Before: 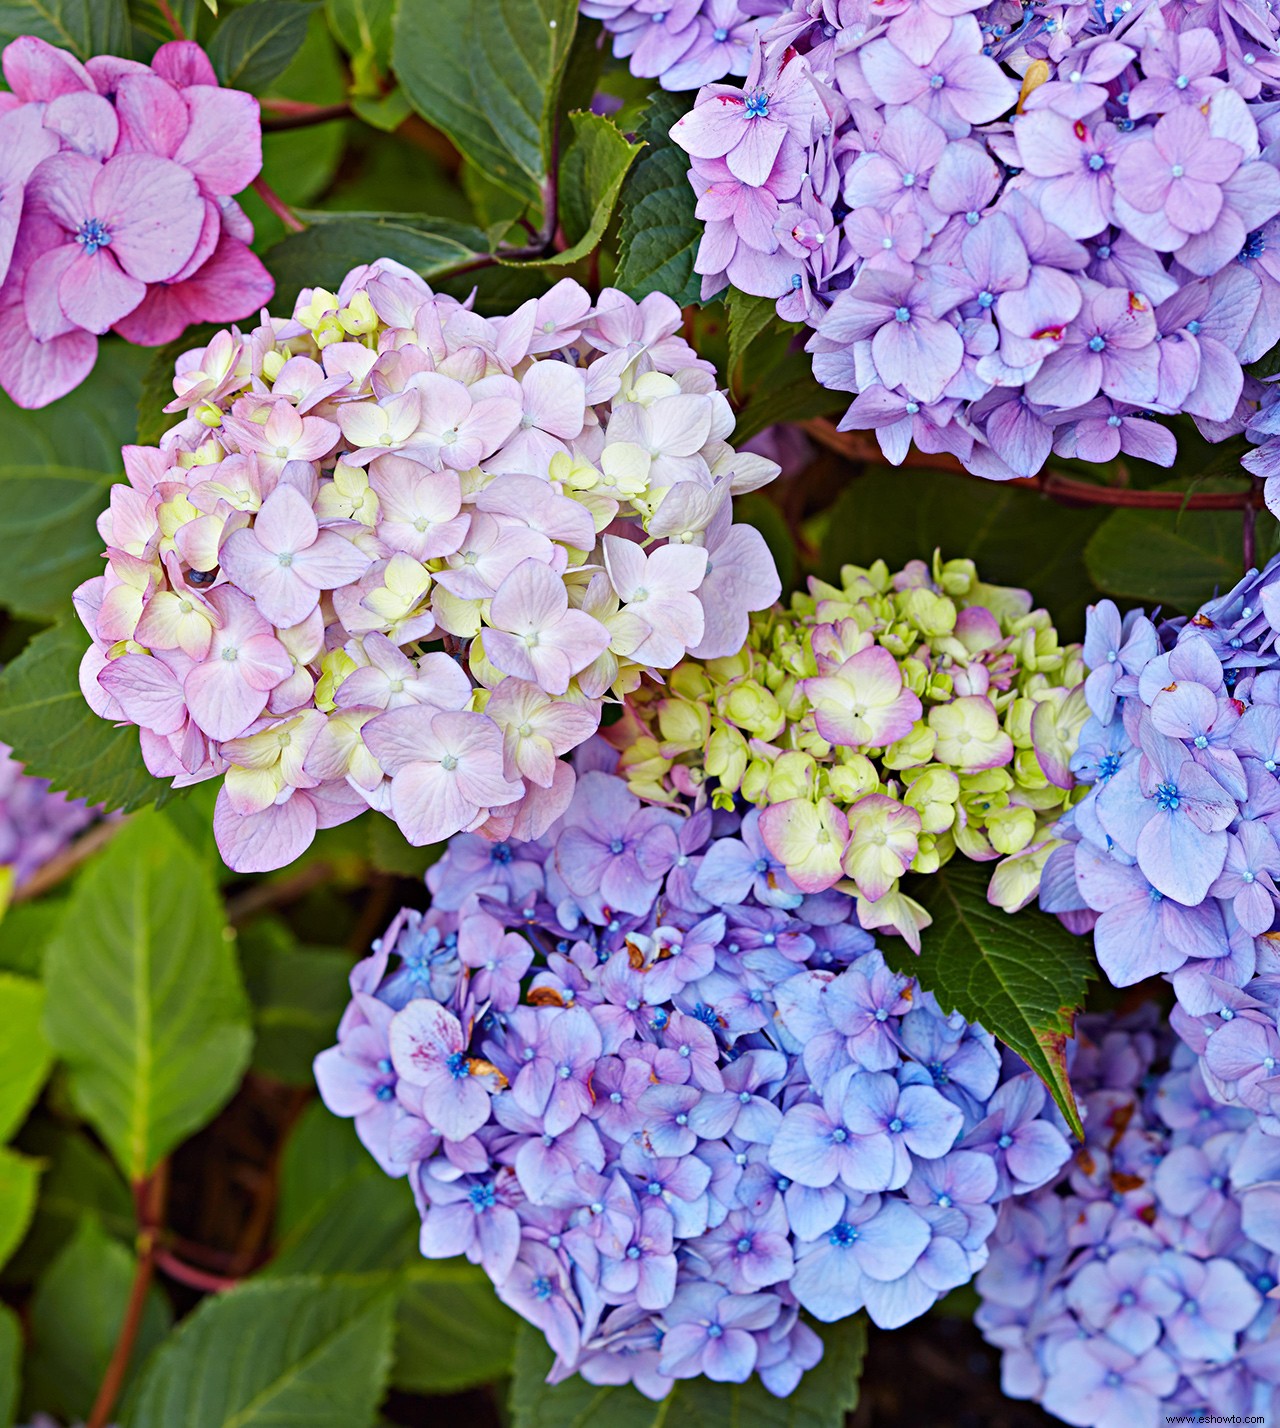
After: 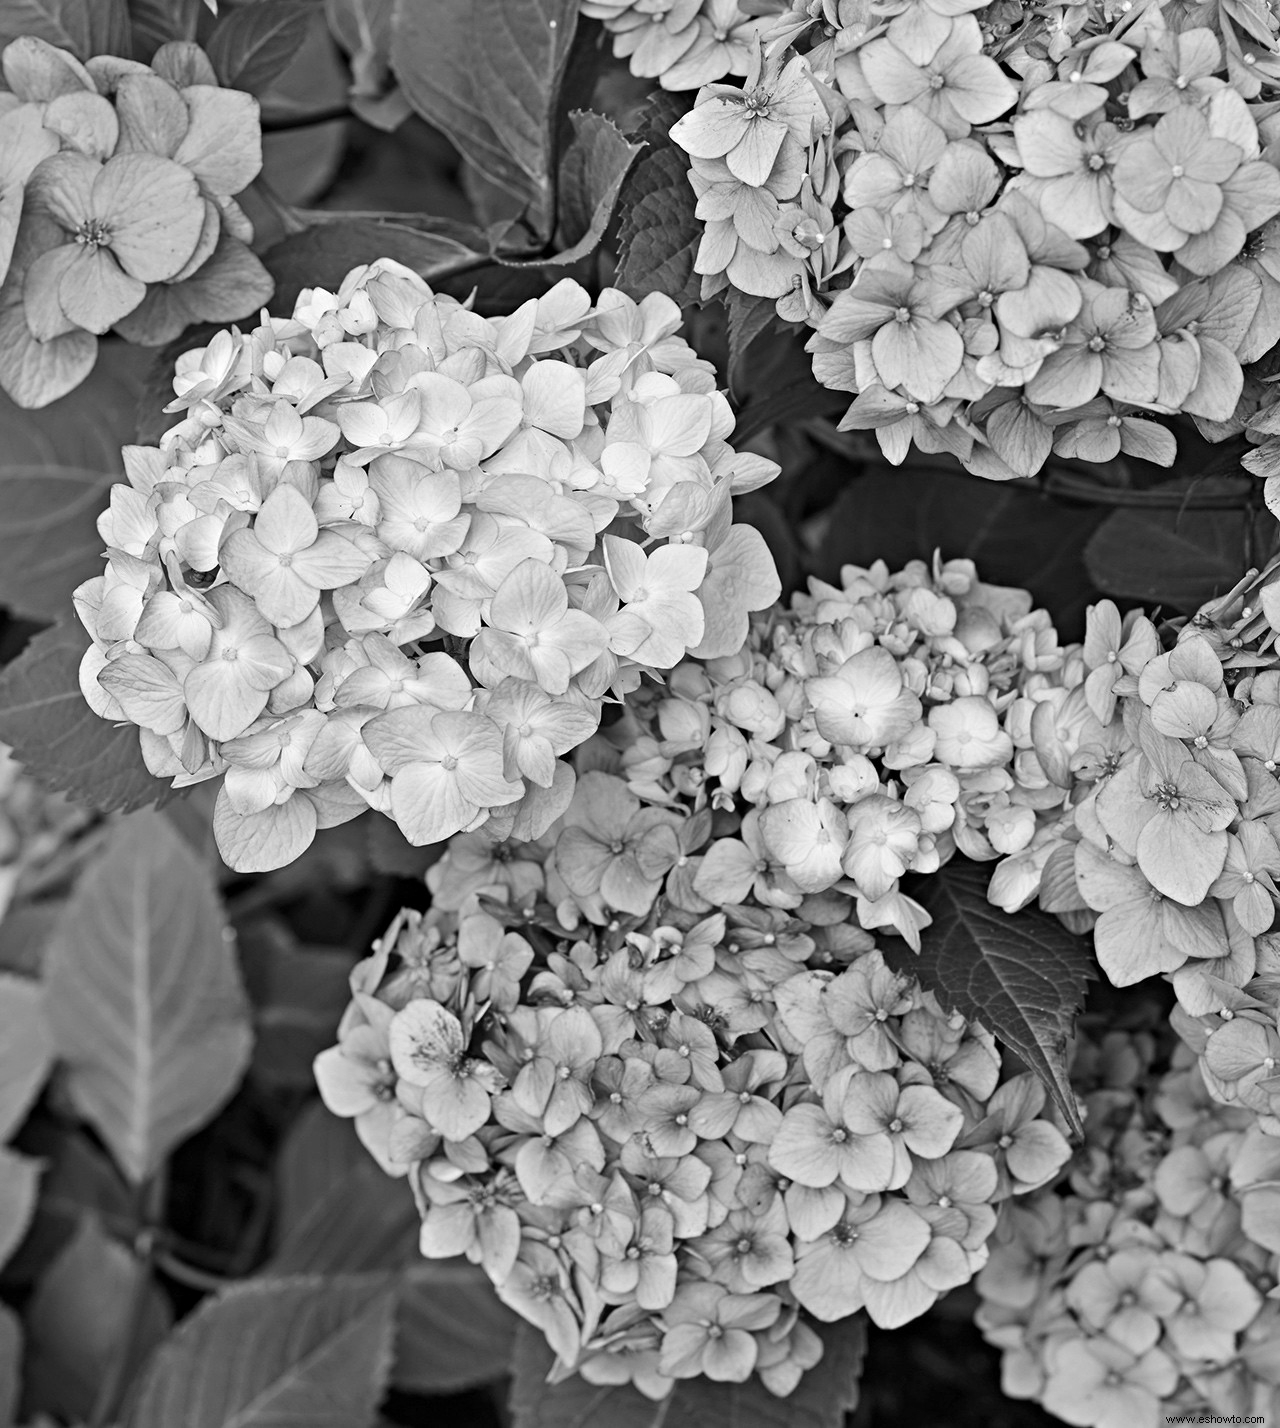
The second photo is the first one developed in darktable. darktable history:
white balance: emerald 1
local contrast: mode bilateral grid, contrast 100, coarseness 100, detail 108%, midtone range 0.2
monochrome: on, module defaults
tone equalizer: on, module defaults
